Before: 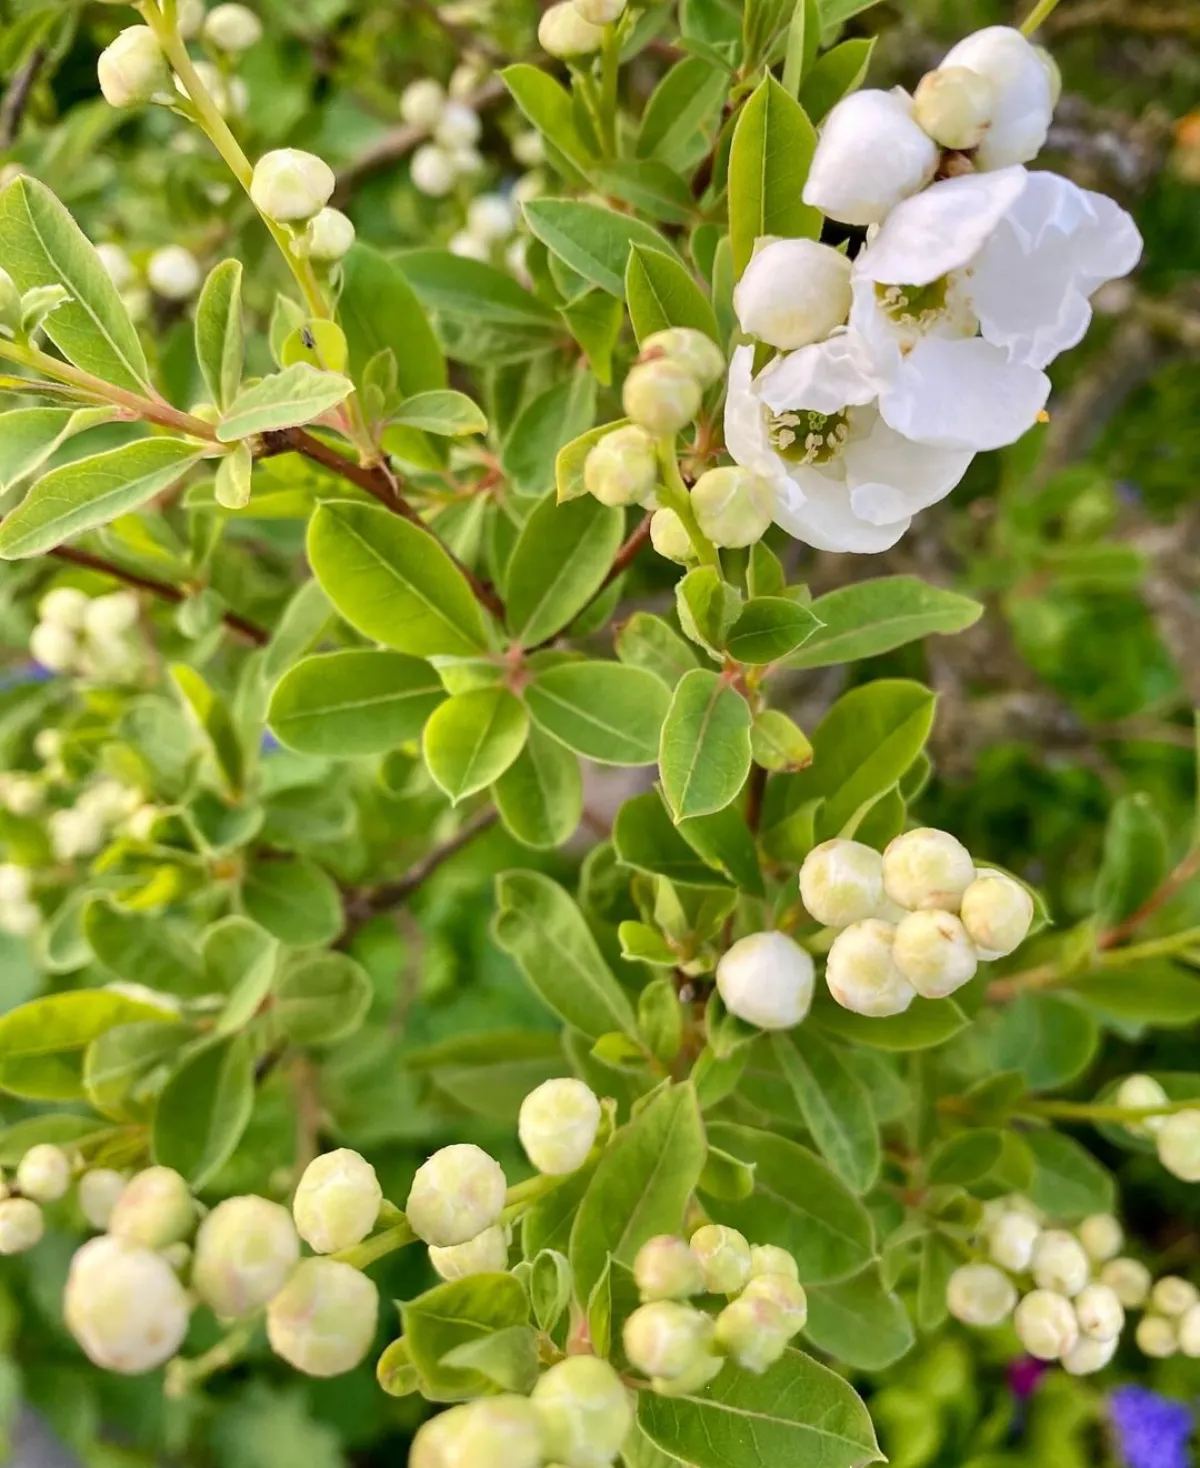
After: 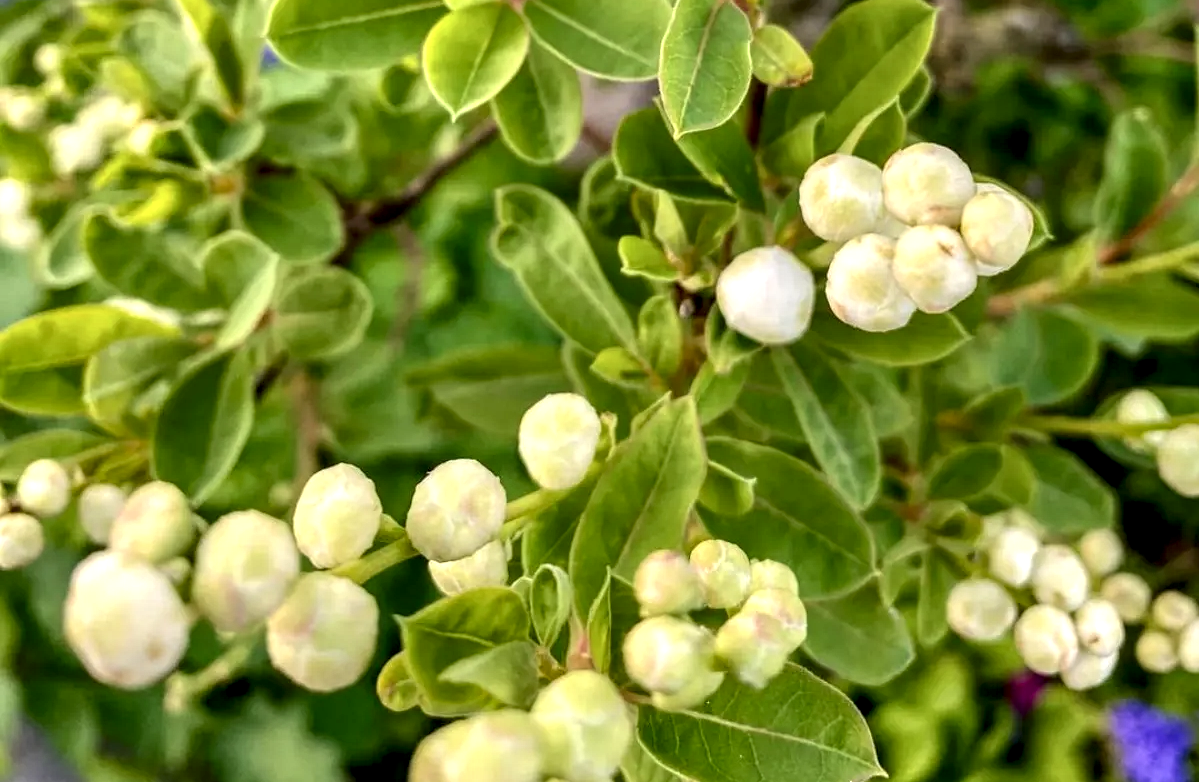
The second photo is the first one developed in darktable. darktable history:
crop and rotate: top 46.716%, right 0.018%
local contrast: highlights 21%, shadows 69%, detail 170%
